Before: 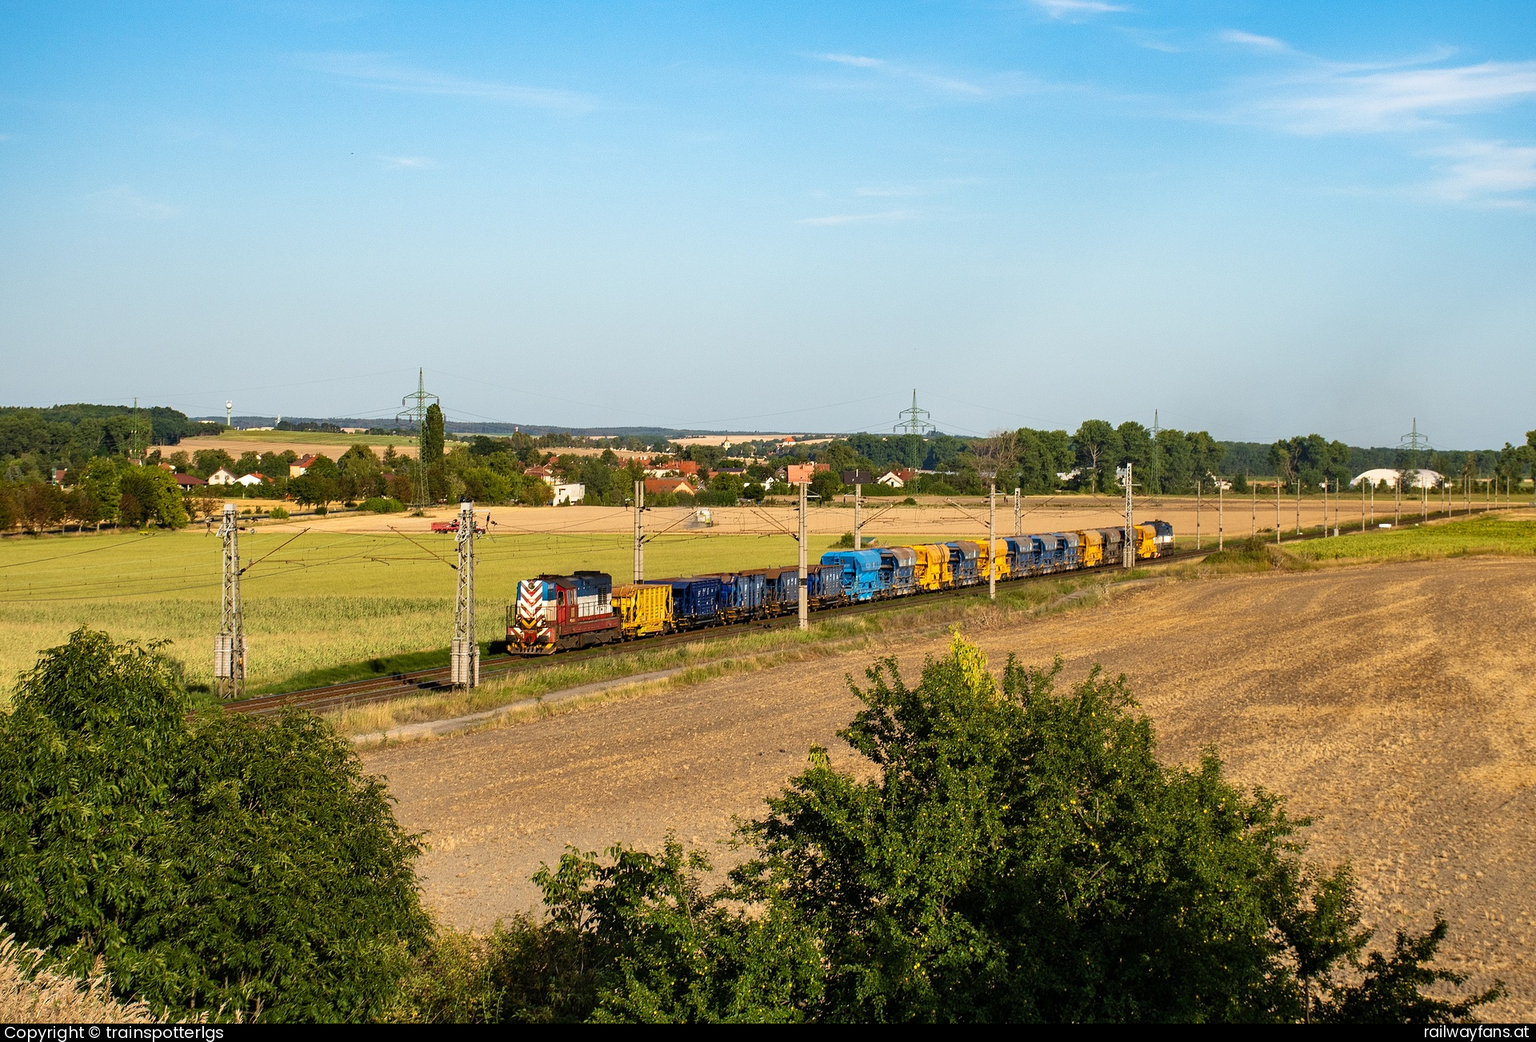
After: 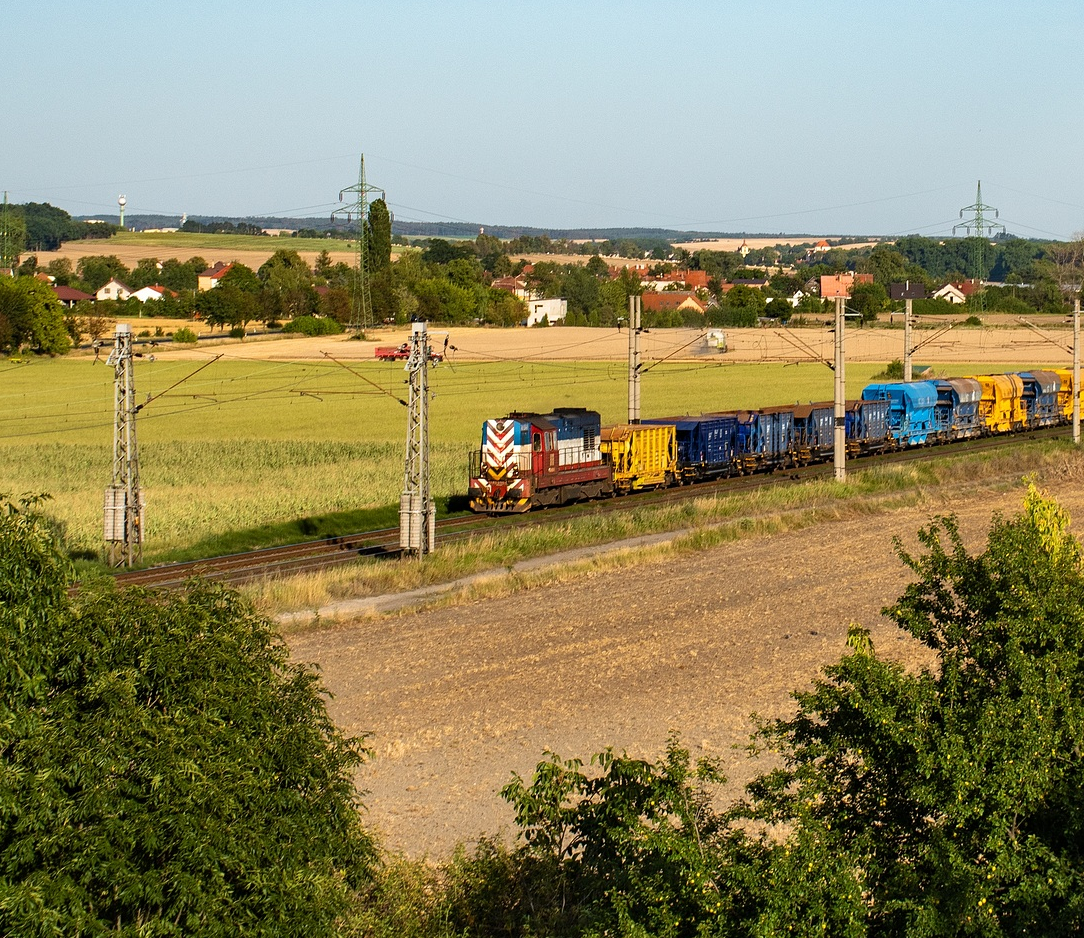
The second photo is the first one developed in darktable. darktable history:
crop: left 8.575%, top 23.518%, right 34.935%, bottom 4.459%
